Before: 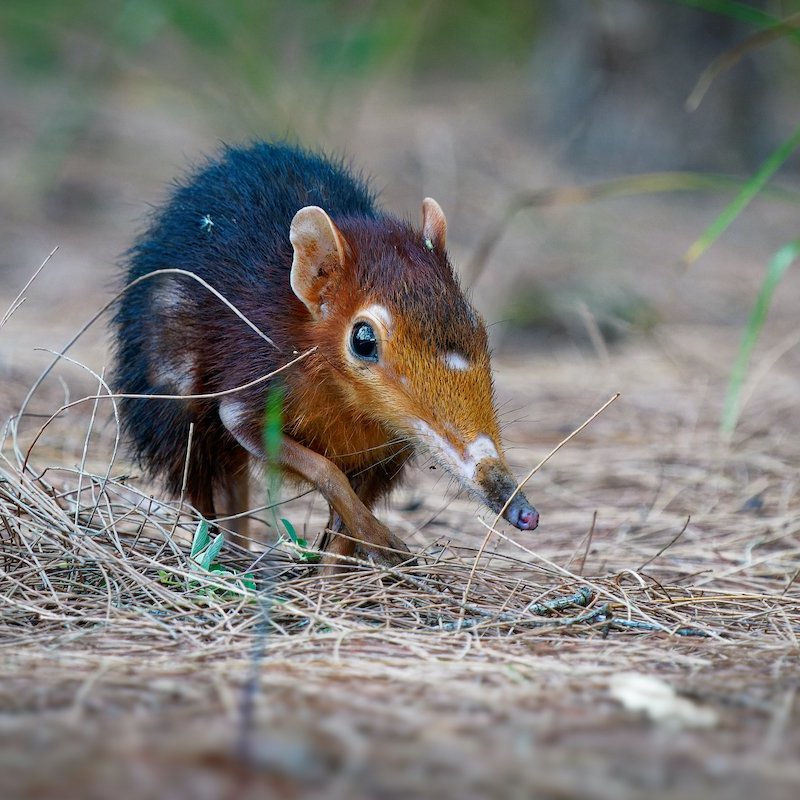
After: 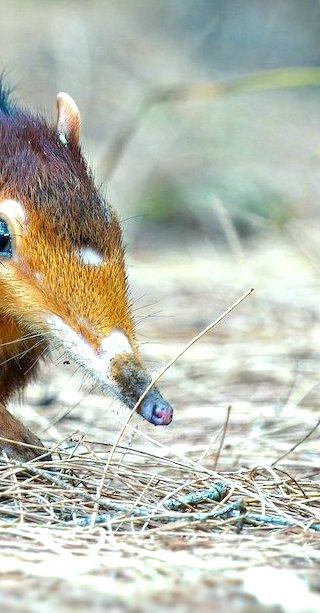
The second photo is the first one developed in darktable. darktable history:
color correction: highlights a* -8.33, highlights b* 3.54
crop: left 45.797%, top 13.225%, right 14.135%, bottom 10.038%
exposure: exposure 1 EV, compensate exposure bias true, compensate highlight preservation false
